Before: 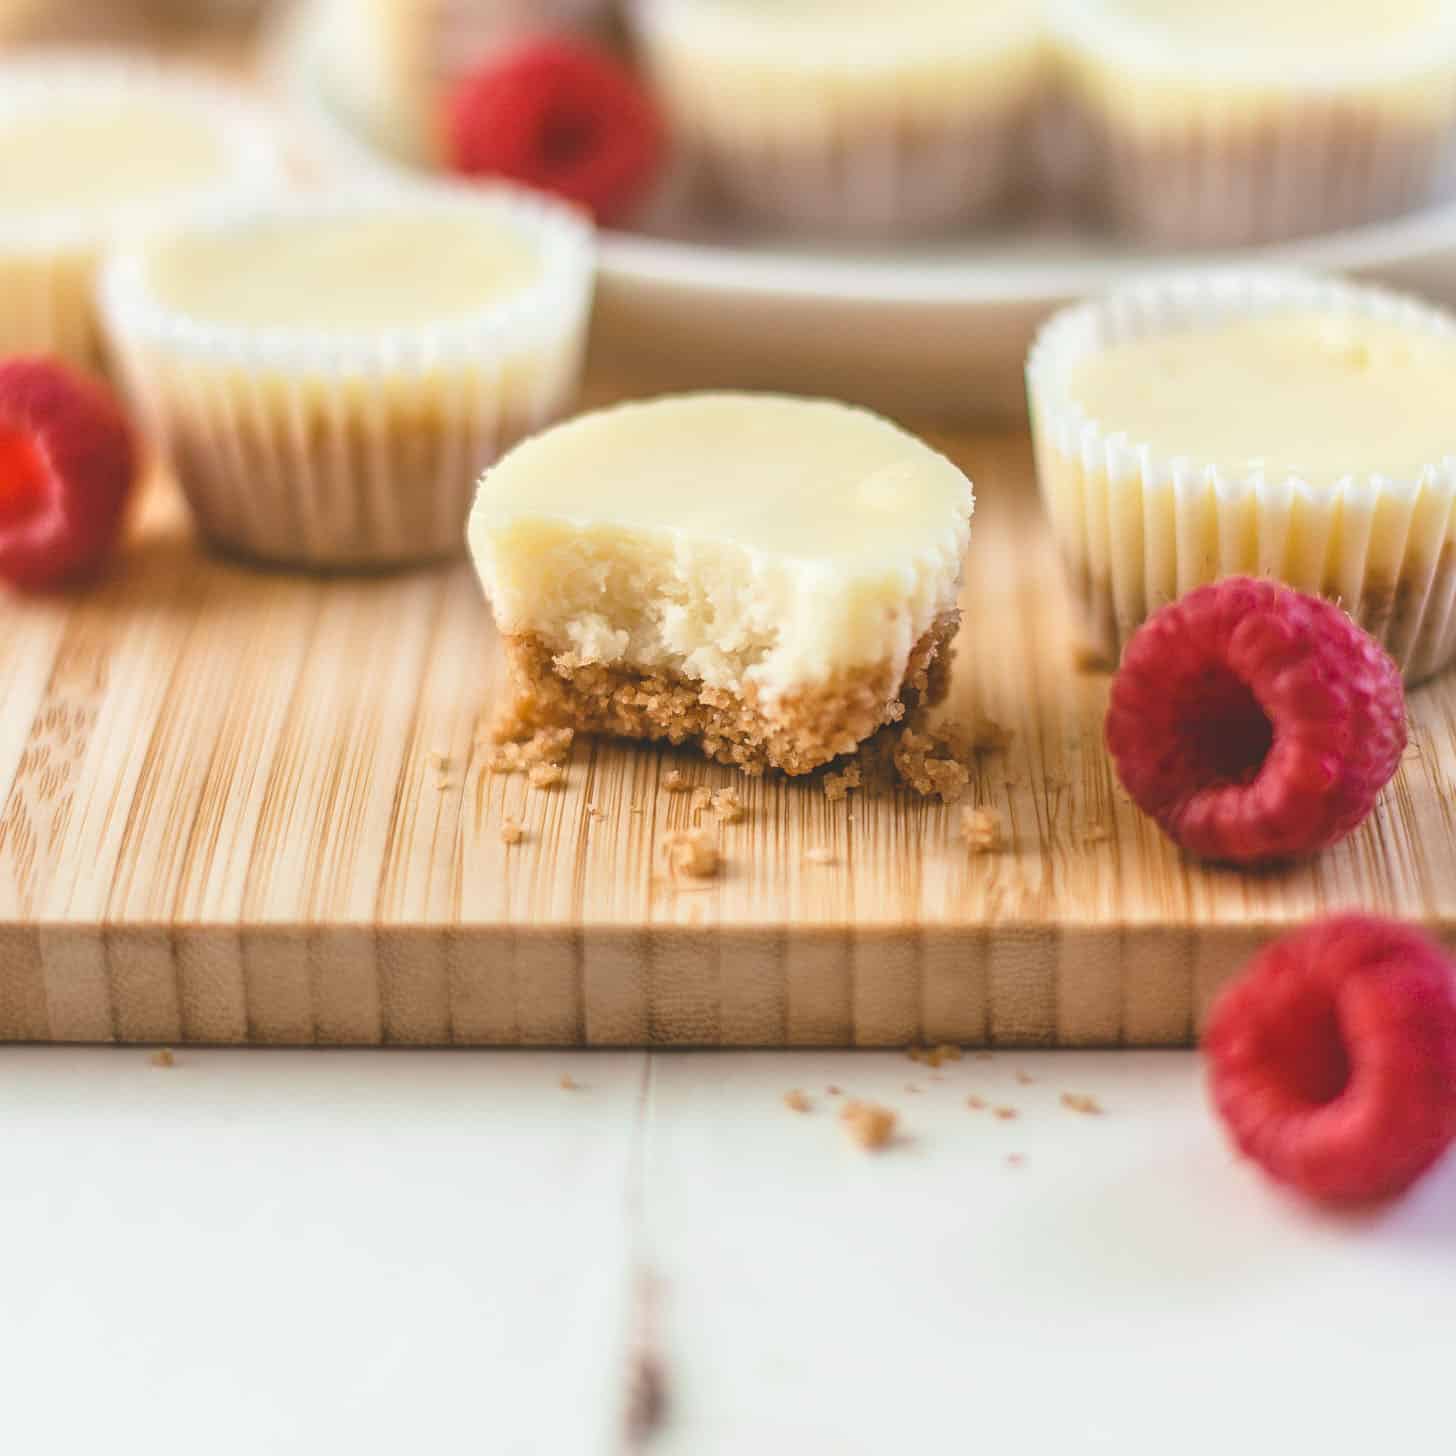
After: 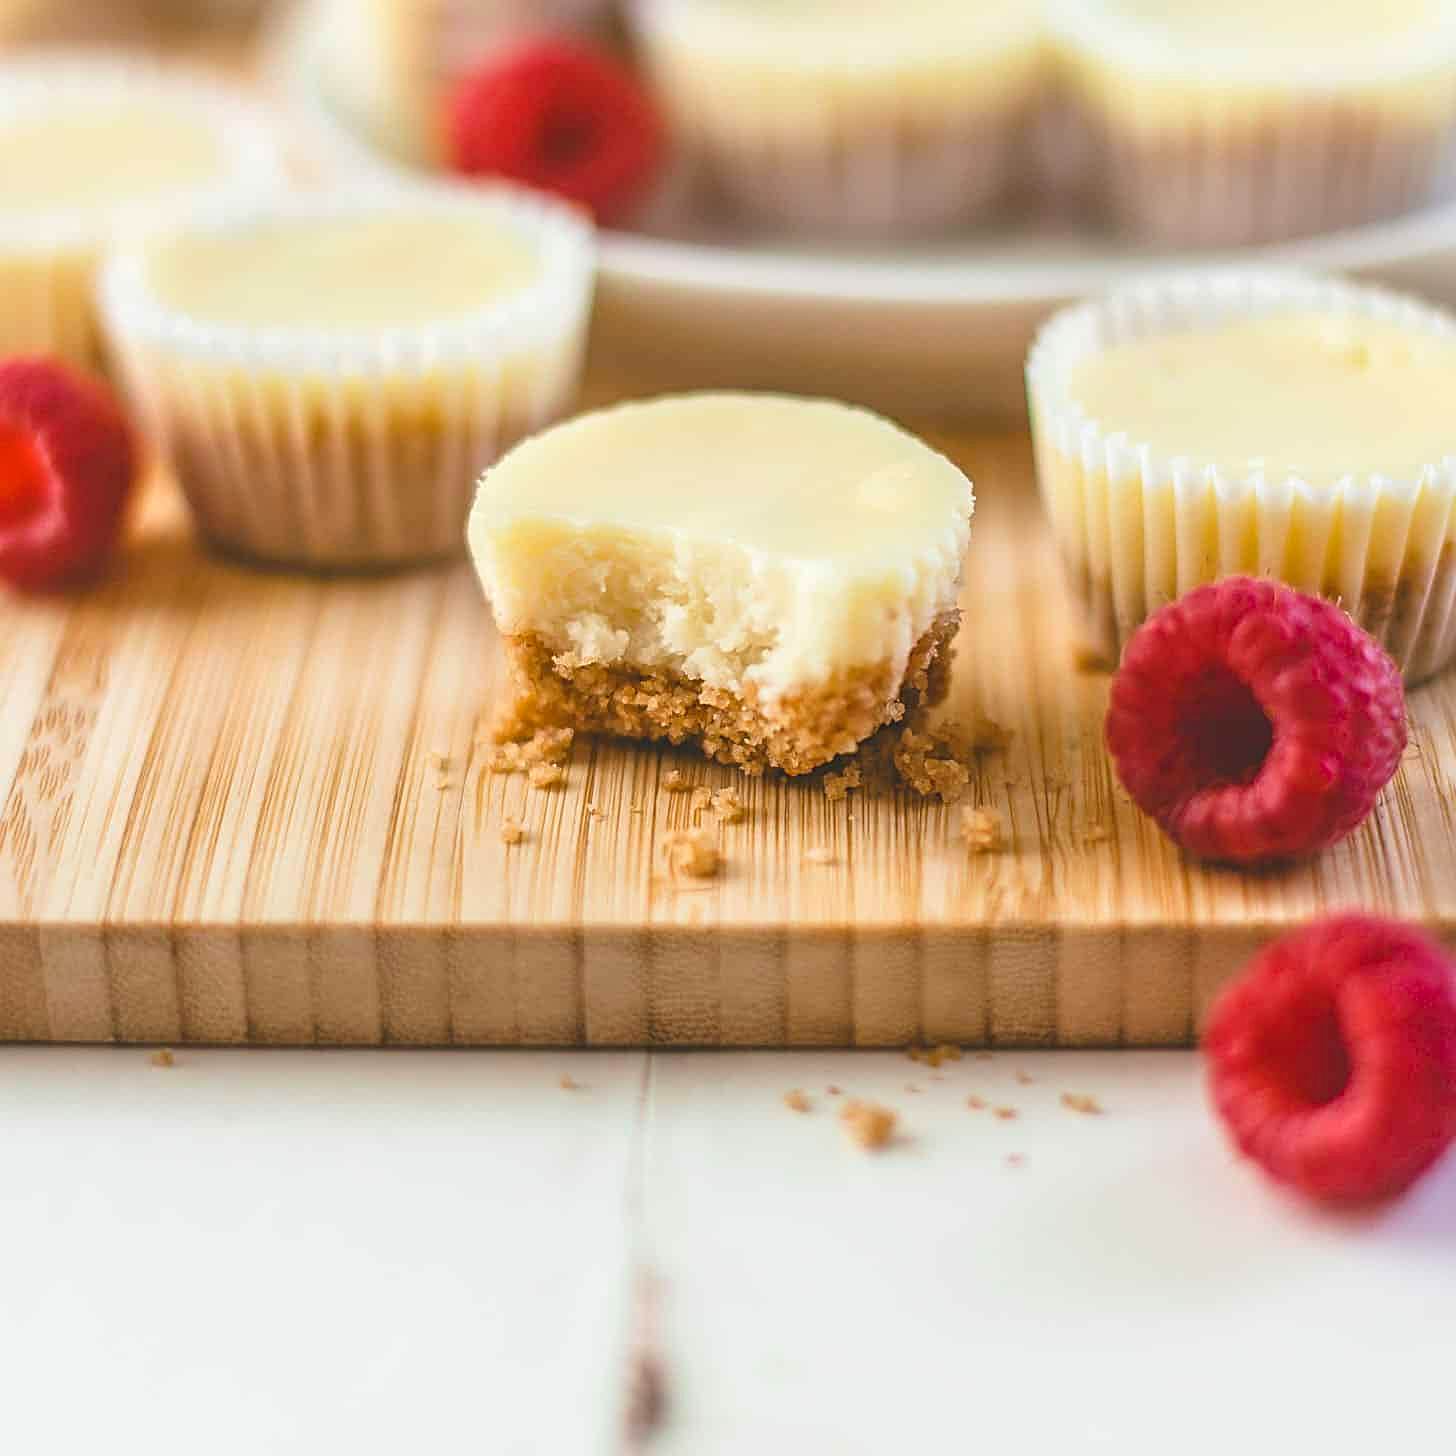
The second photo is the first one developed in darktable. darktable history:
sharpen: on, module defaults
color balance rgb: linear chroma grading › global chroma 14.943%, perceptual saturation grading › global saturation -0.142%
